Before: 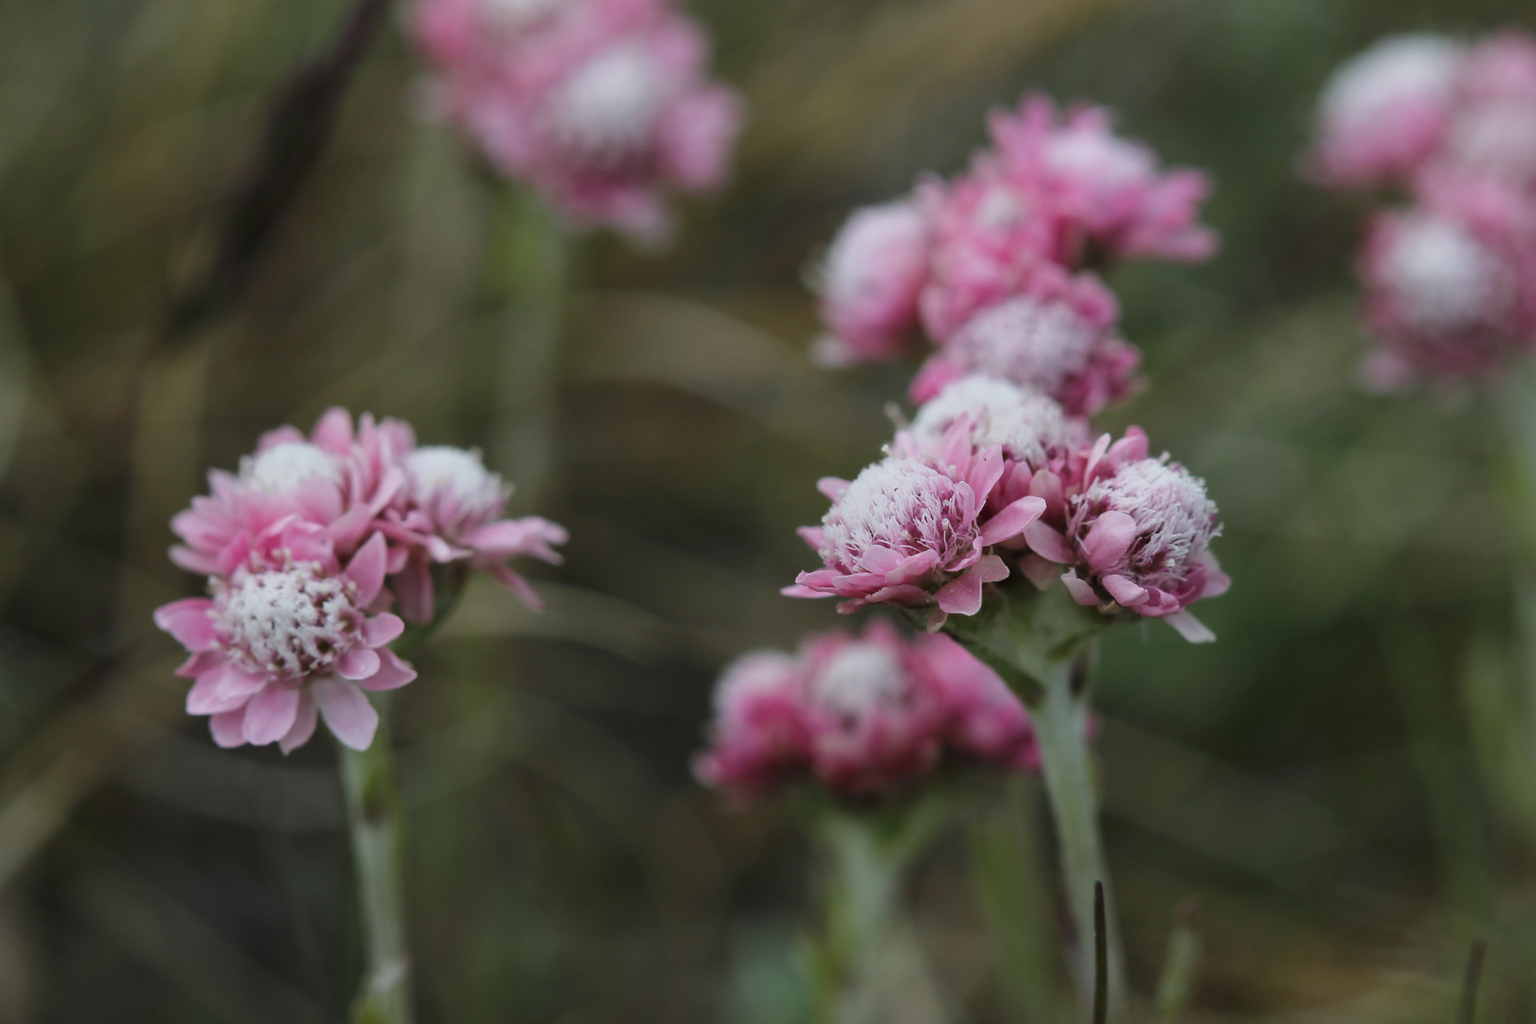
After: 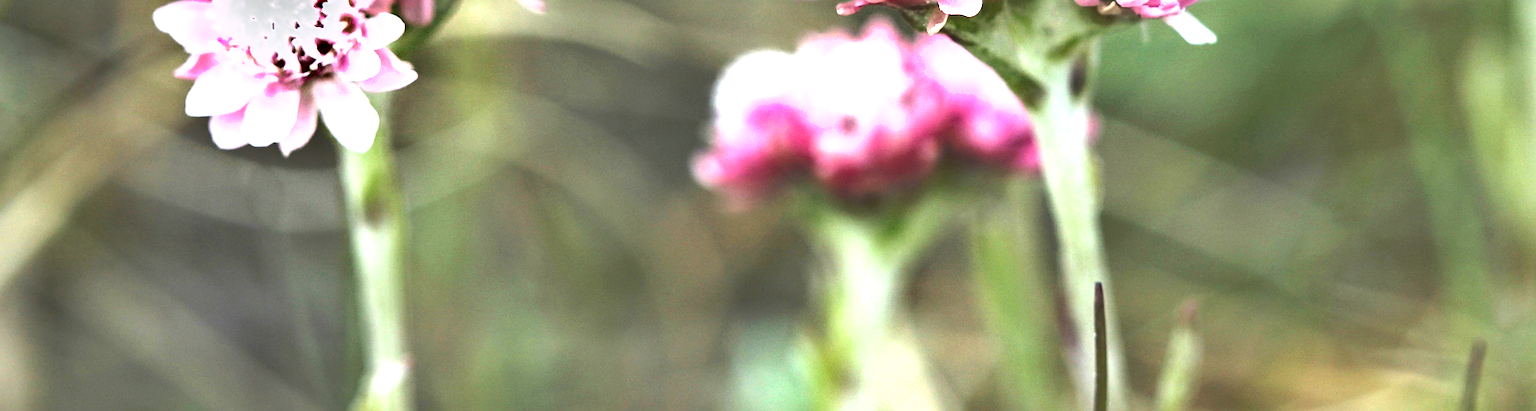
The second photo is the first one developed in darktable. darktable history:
crop and rotate: top 58.557%, bottom 1.25%
shadows and highlights: shadows 43.42, white point adjustment -1.28, soften with gaussian
exposure: exposure 2.902 EV, compensate highlight preservation false
sharpen: on, module defaults
